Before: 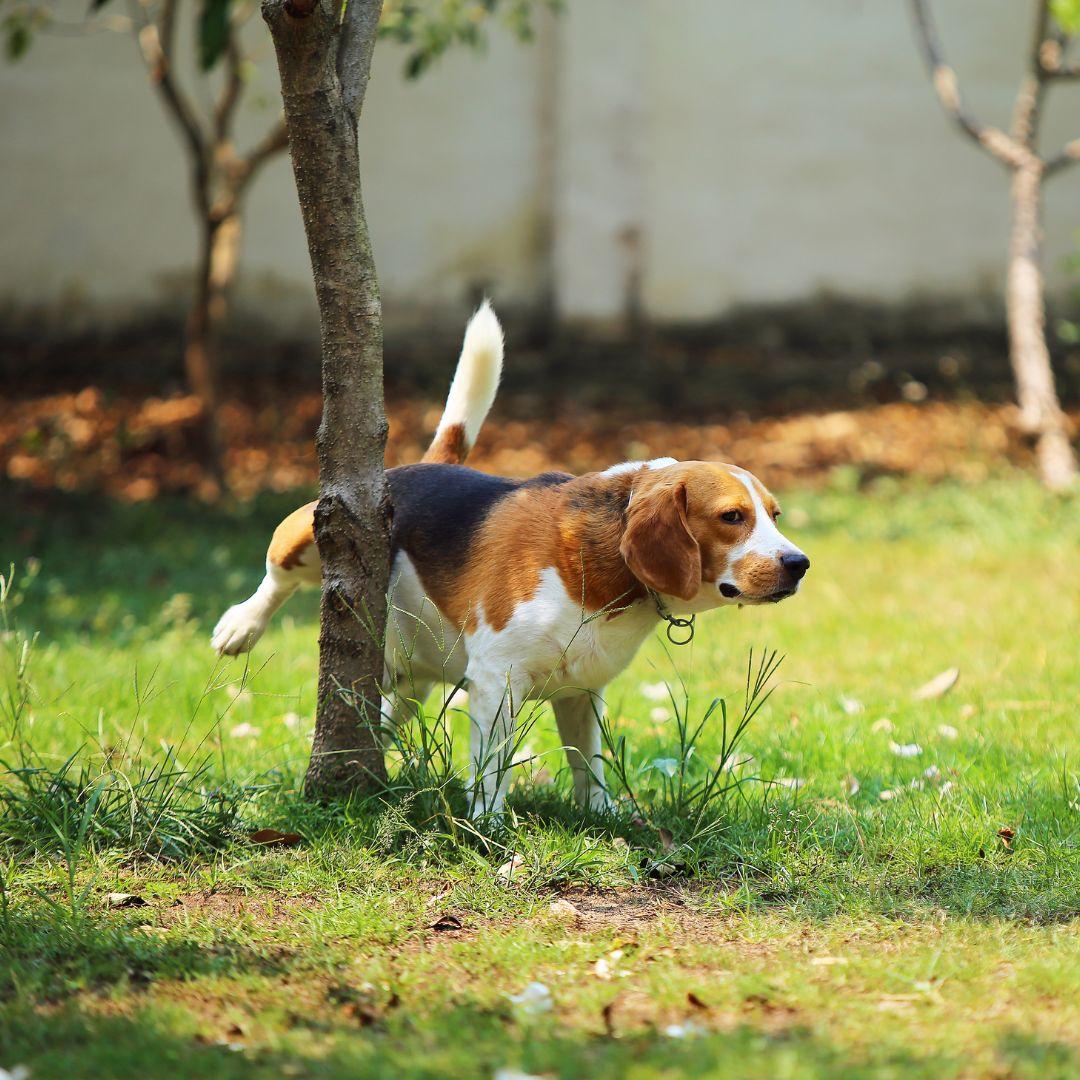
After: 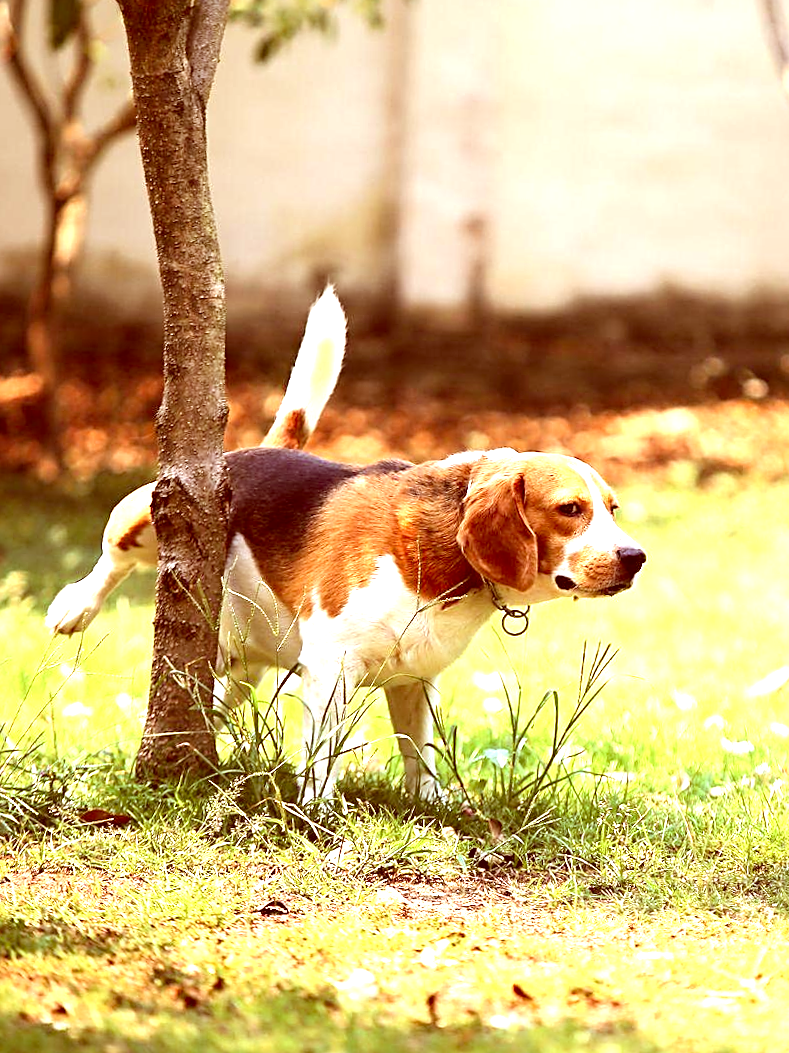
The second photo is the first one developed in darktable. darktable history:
levels: levels [0, 0.352, 0.703]
crop and rotate: angle -3.27°, left 14.277%, top 0.028%, right 10.766%, bottom 0.028%
tone equalizer: on, module defaults
sharpen: on, module defaults
rotate and perspective: rotation -1.75°, automatic cropping off
color correction: highlights a* 9.03, highlights b* 8.71, shadows a* 40, shadows b* 40, saturation 0.8
